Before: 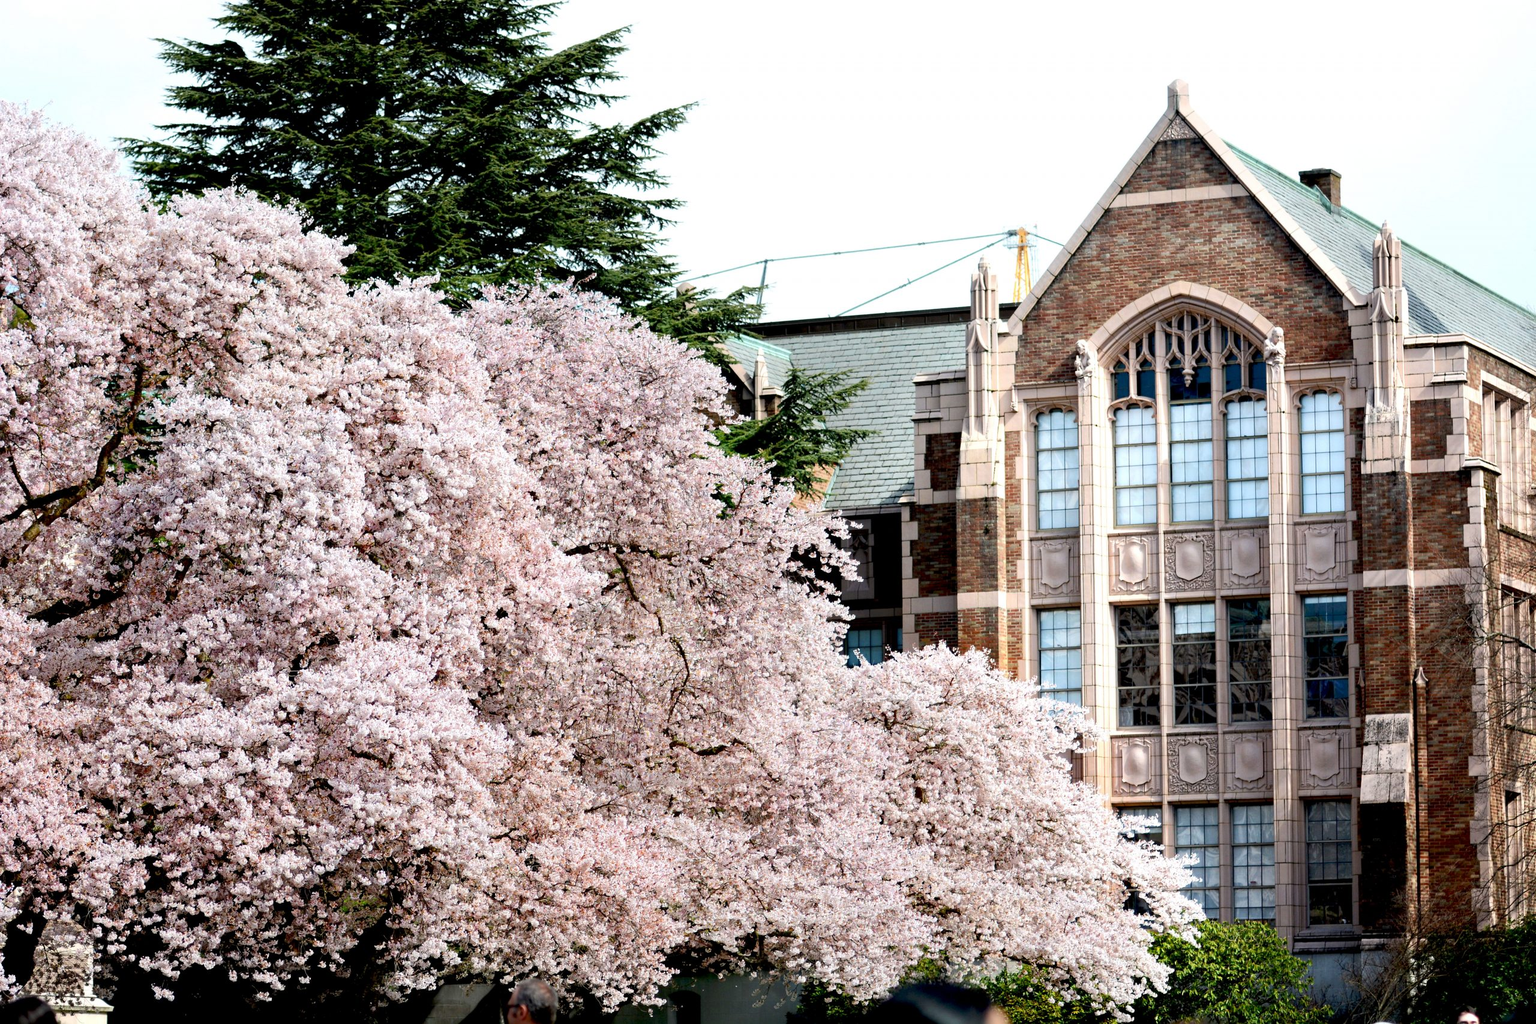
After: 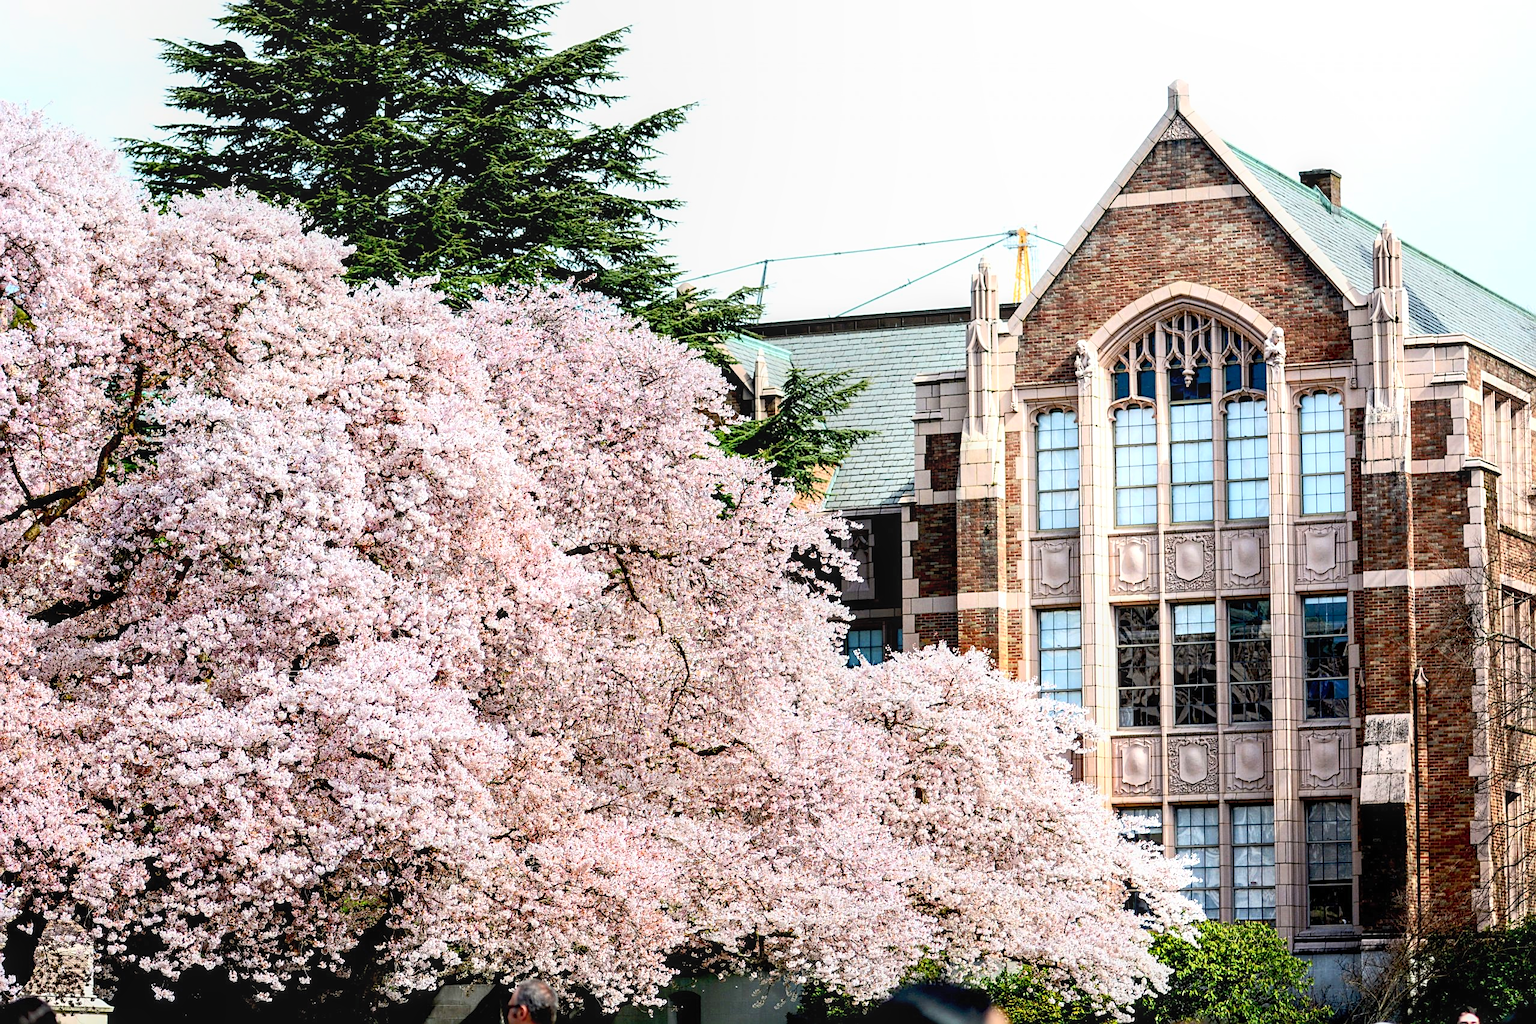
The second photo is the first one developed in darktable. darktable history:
local contrast: on, module defaults
contrast brightness saturation: contrast 0.198, brightness 0.155, saturation 0.228
sharpen: on, module defaults
